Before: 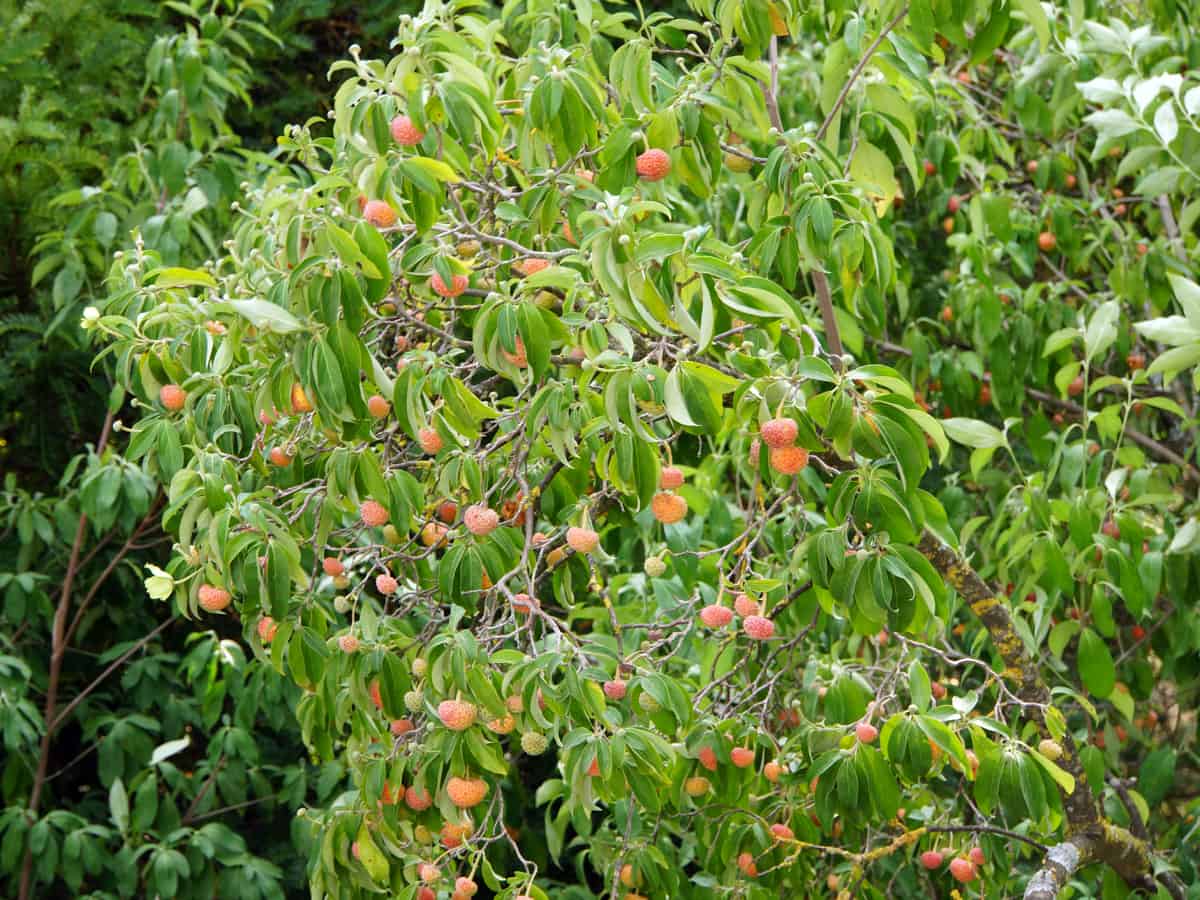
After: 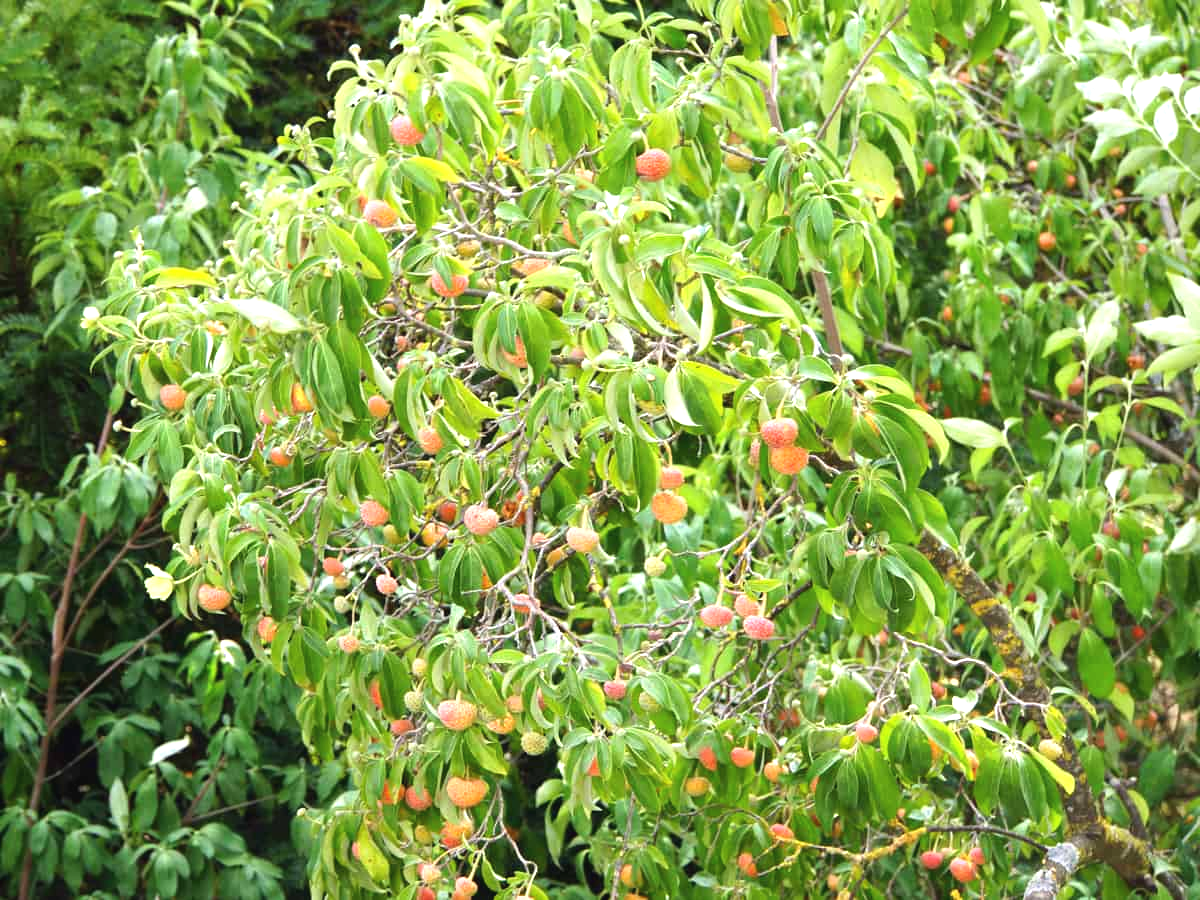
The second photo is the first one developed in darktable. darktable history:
color zones: curves: ch0 [(0, 0.497) (0.143, 0.5) (0.286, 0.5) (0.429, 0.483) (0.571, 0.116) (0.714, -0.006) (0.857, 0.28) (1, 0.497)]
exposure: black level correction -0.002, exposure 0.71 EV, compensate highlight preservation false
